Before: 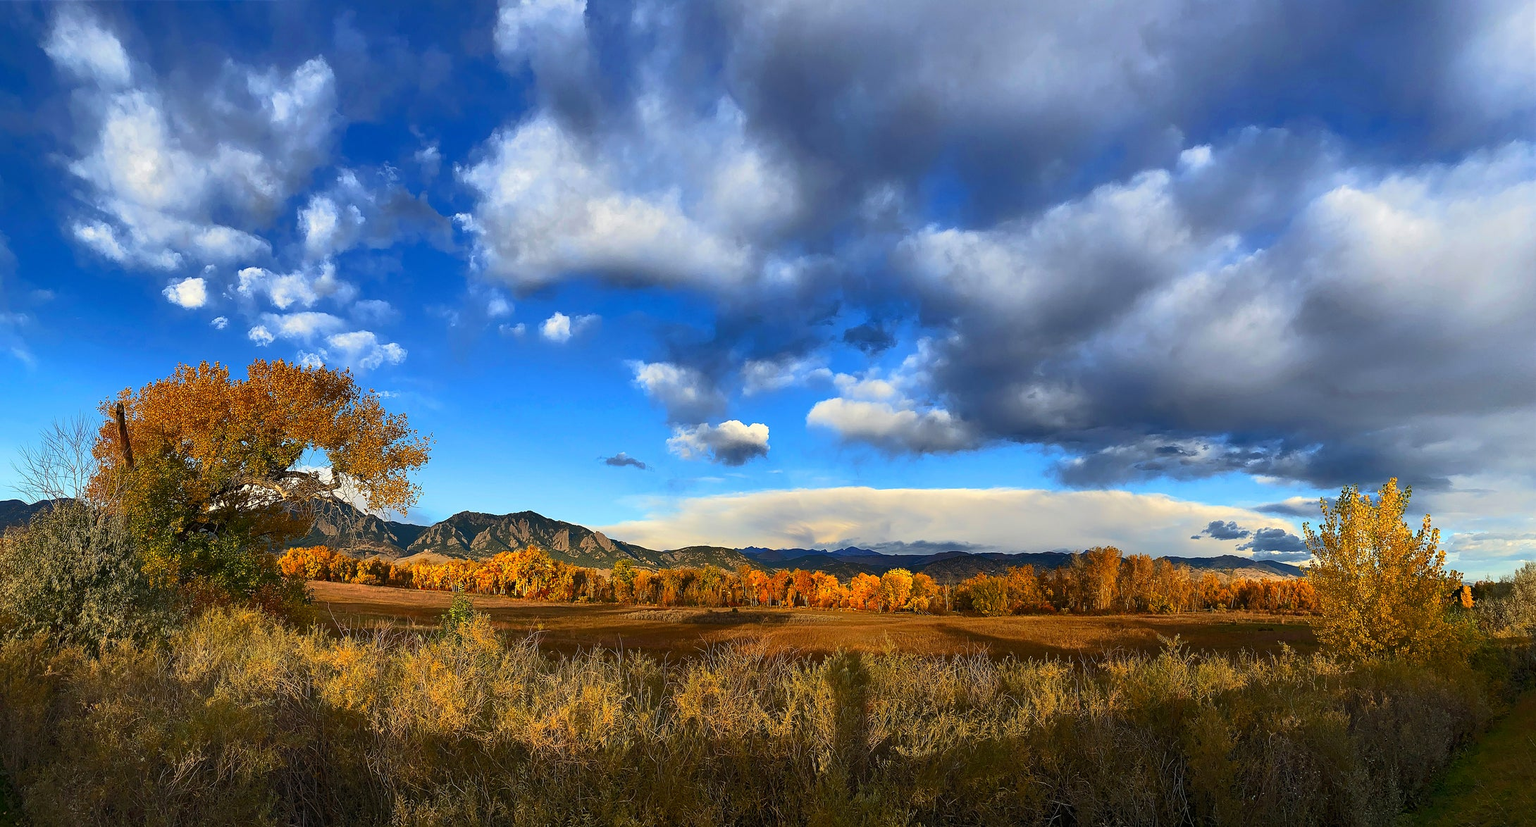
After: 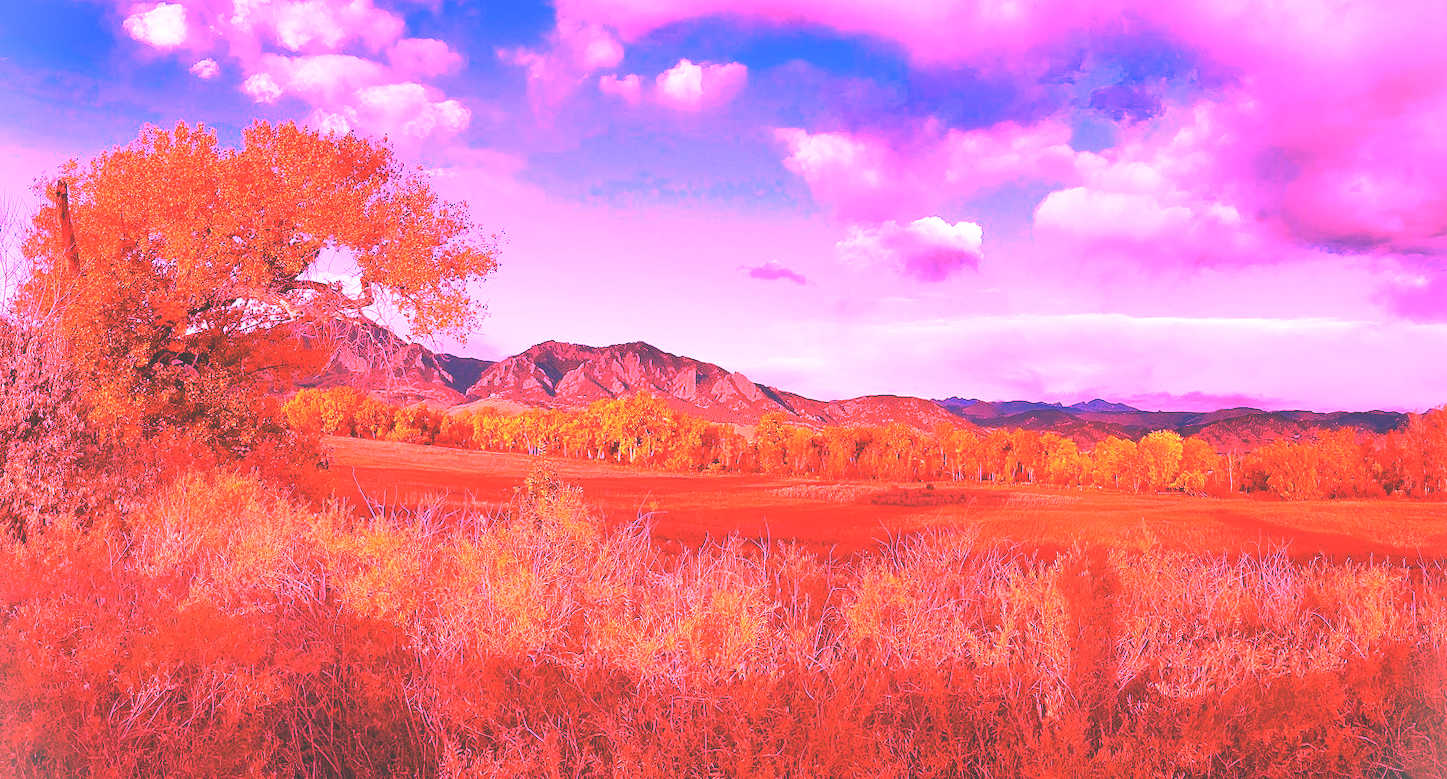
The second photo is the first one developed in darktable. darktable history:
crop and rotate: angle -0.82°, left 3.85%, top 31.828%, right 27.992%
exposure: black level correction -0.041, exposure 0.064 EV, compensate highlight preservation false
white balance: red 4.26, blue 1.802
vignetting: fall-off start 100%, brightness 0.3, saturation 0
